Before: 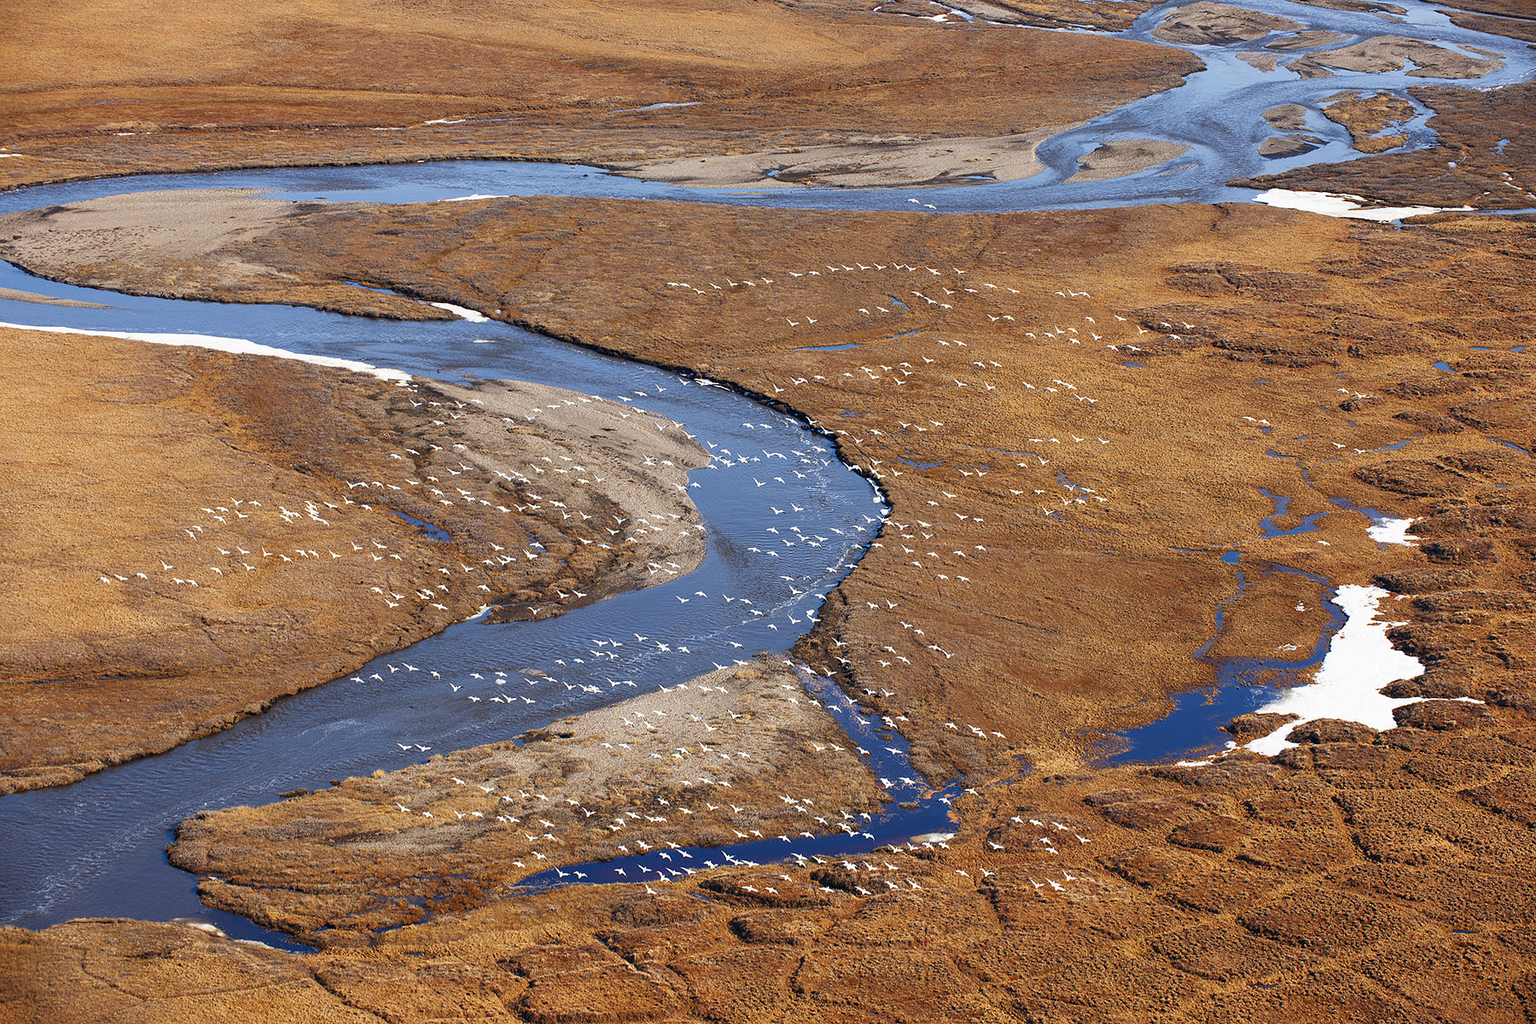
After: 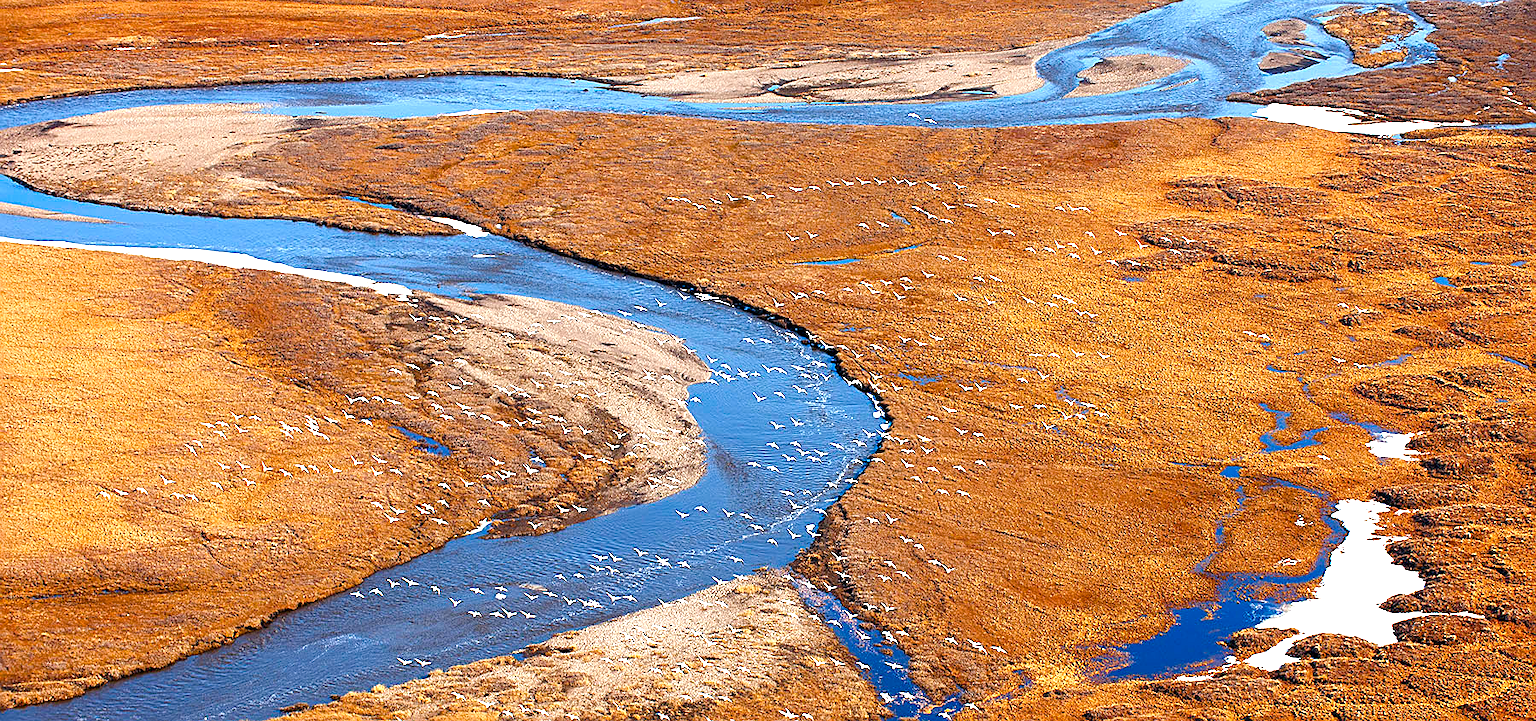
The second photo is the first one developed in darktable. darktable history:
crop and rotate: top 8.354%, bottom 21.126%
sharpen: on, module defaults
color balance rgb: perceptual saturation grading › global saturation 20%, perceptual saturation grading › highlights -25.529%, perceptual saturation grading › shadows 24.547%, perceptual brilliance grading › global brilliance 24.675%, global vibrance 20%
